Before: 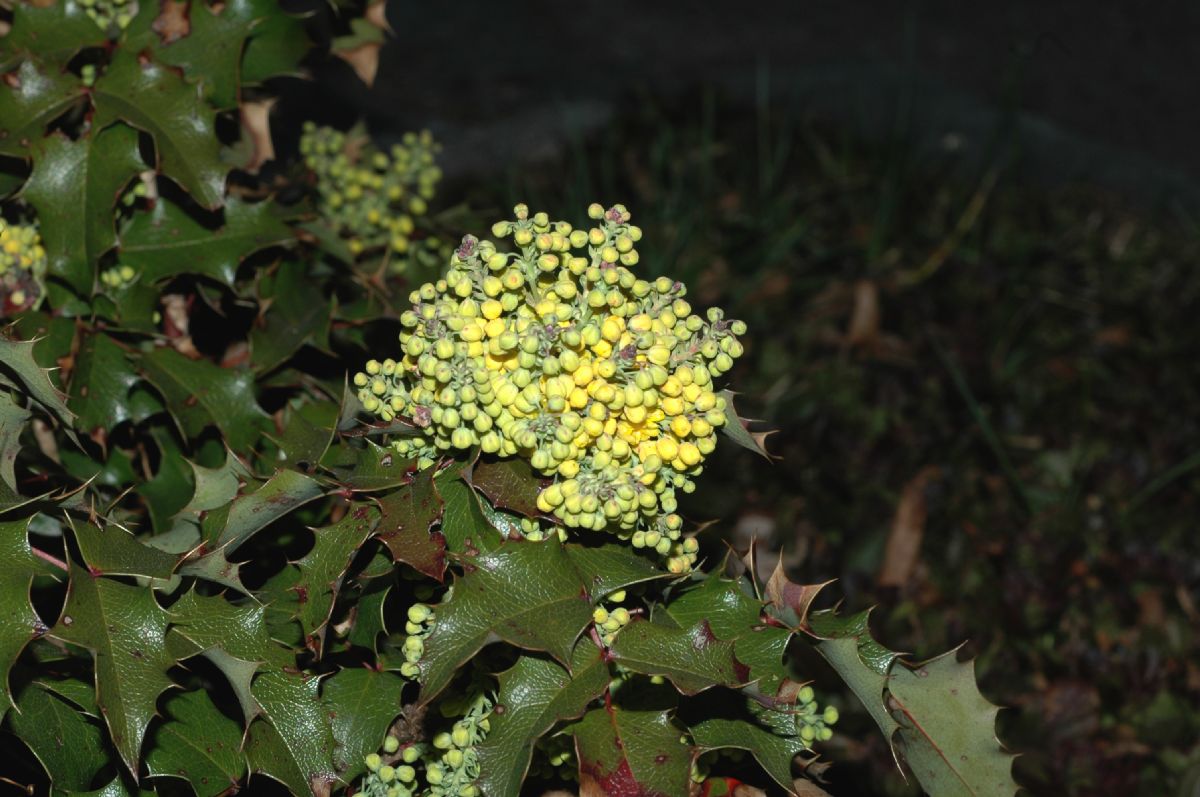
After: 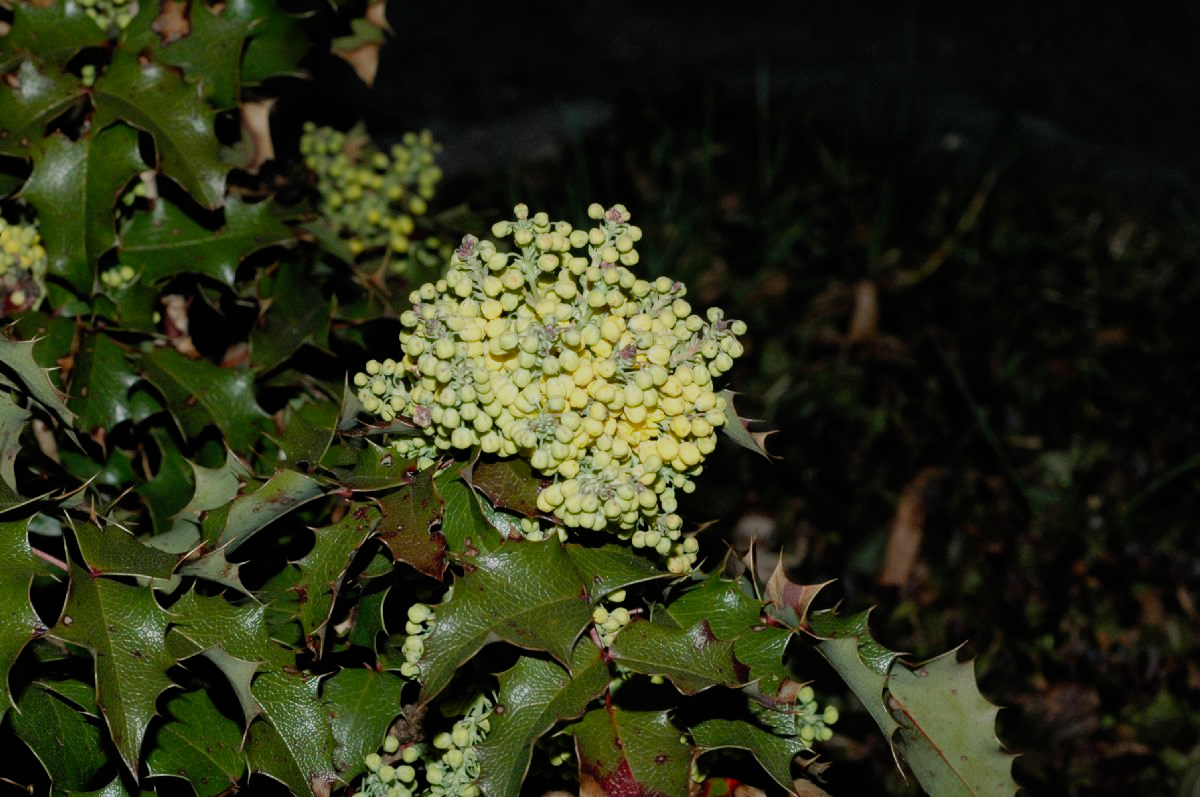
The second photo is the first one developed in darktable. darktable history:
filmic rgb: black relative exposure -6.93 EV, white relative exposure 5.59 EV, threshold 5.98 EV, hardness 2.84, add noise in highlights 0.001, preserve chrominance no, color science v3 (2019), use custom middle-gray values true, contrast in highlights soft, enable highlight reconstruction true
